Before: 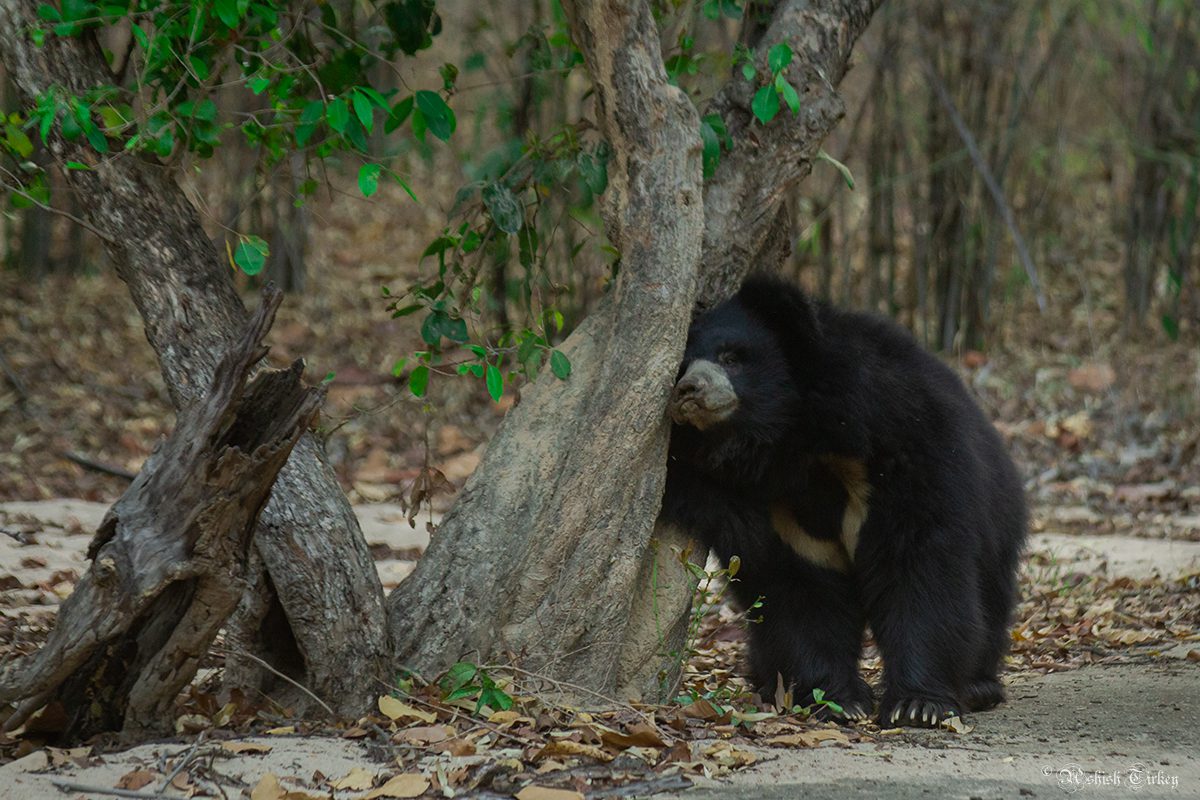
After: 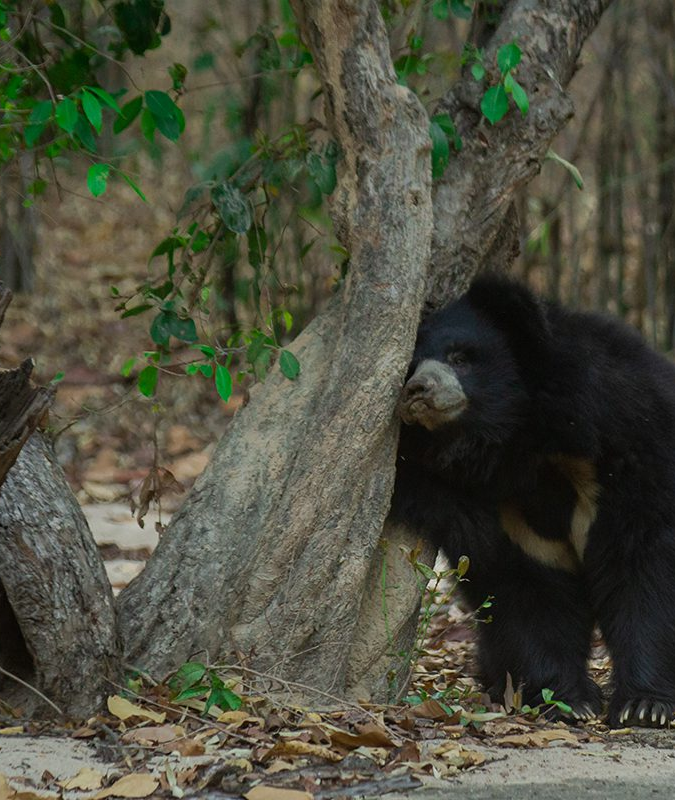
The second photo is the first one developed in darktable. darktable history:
crop and rotate: left 22.648%, right 21.082%
